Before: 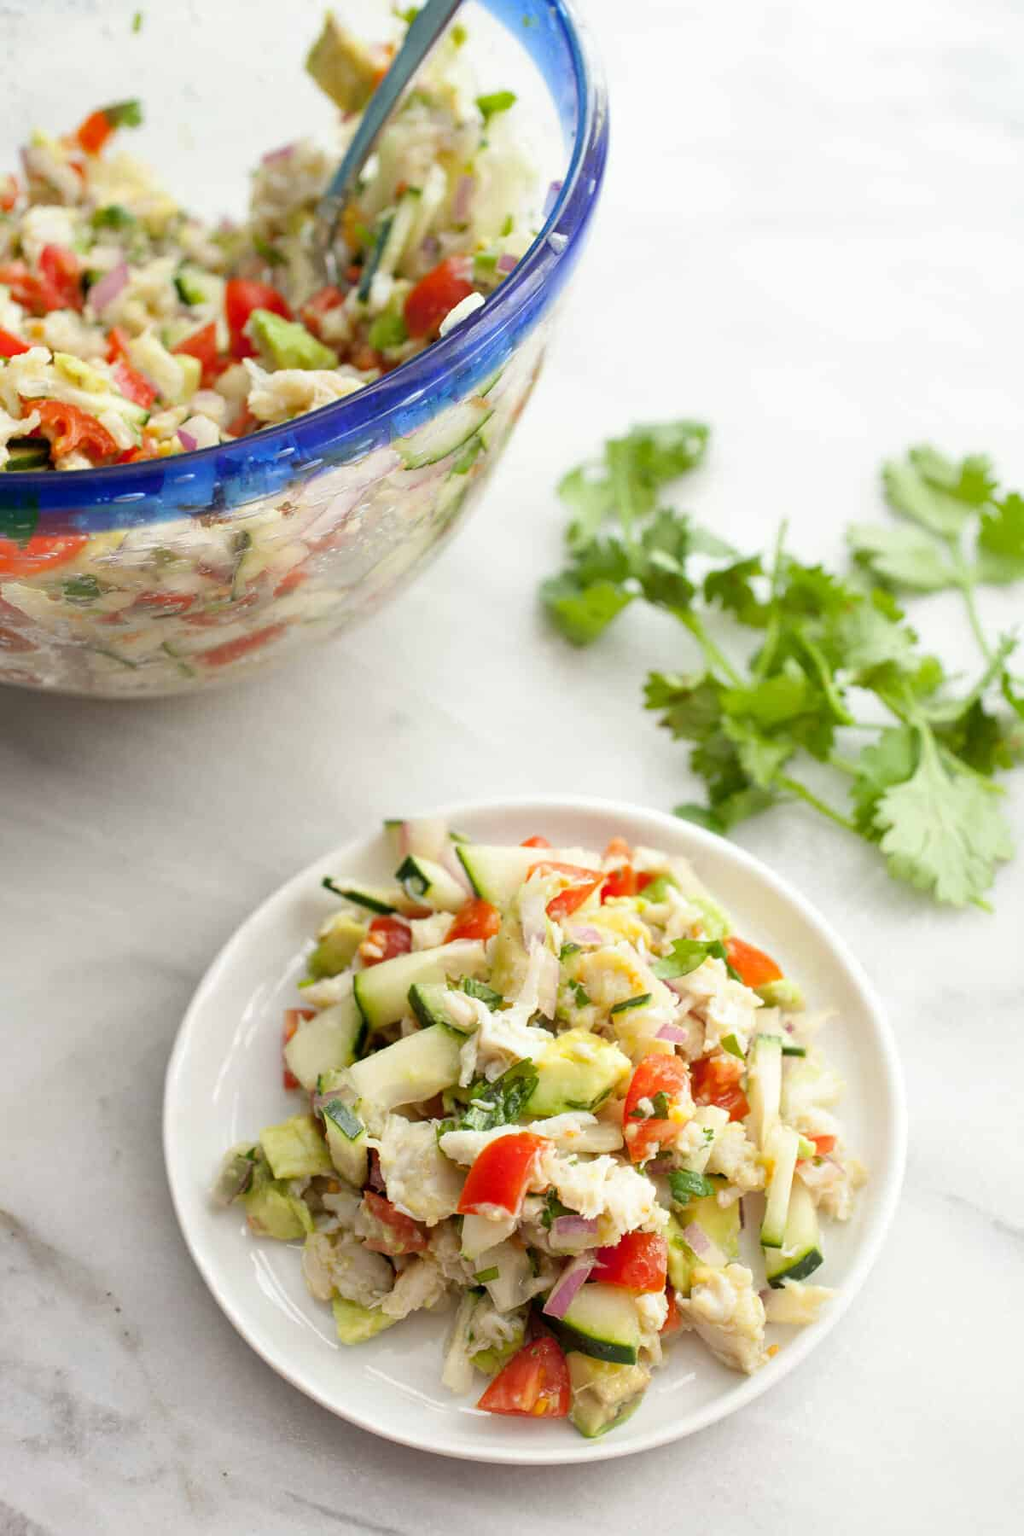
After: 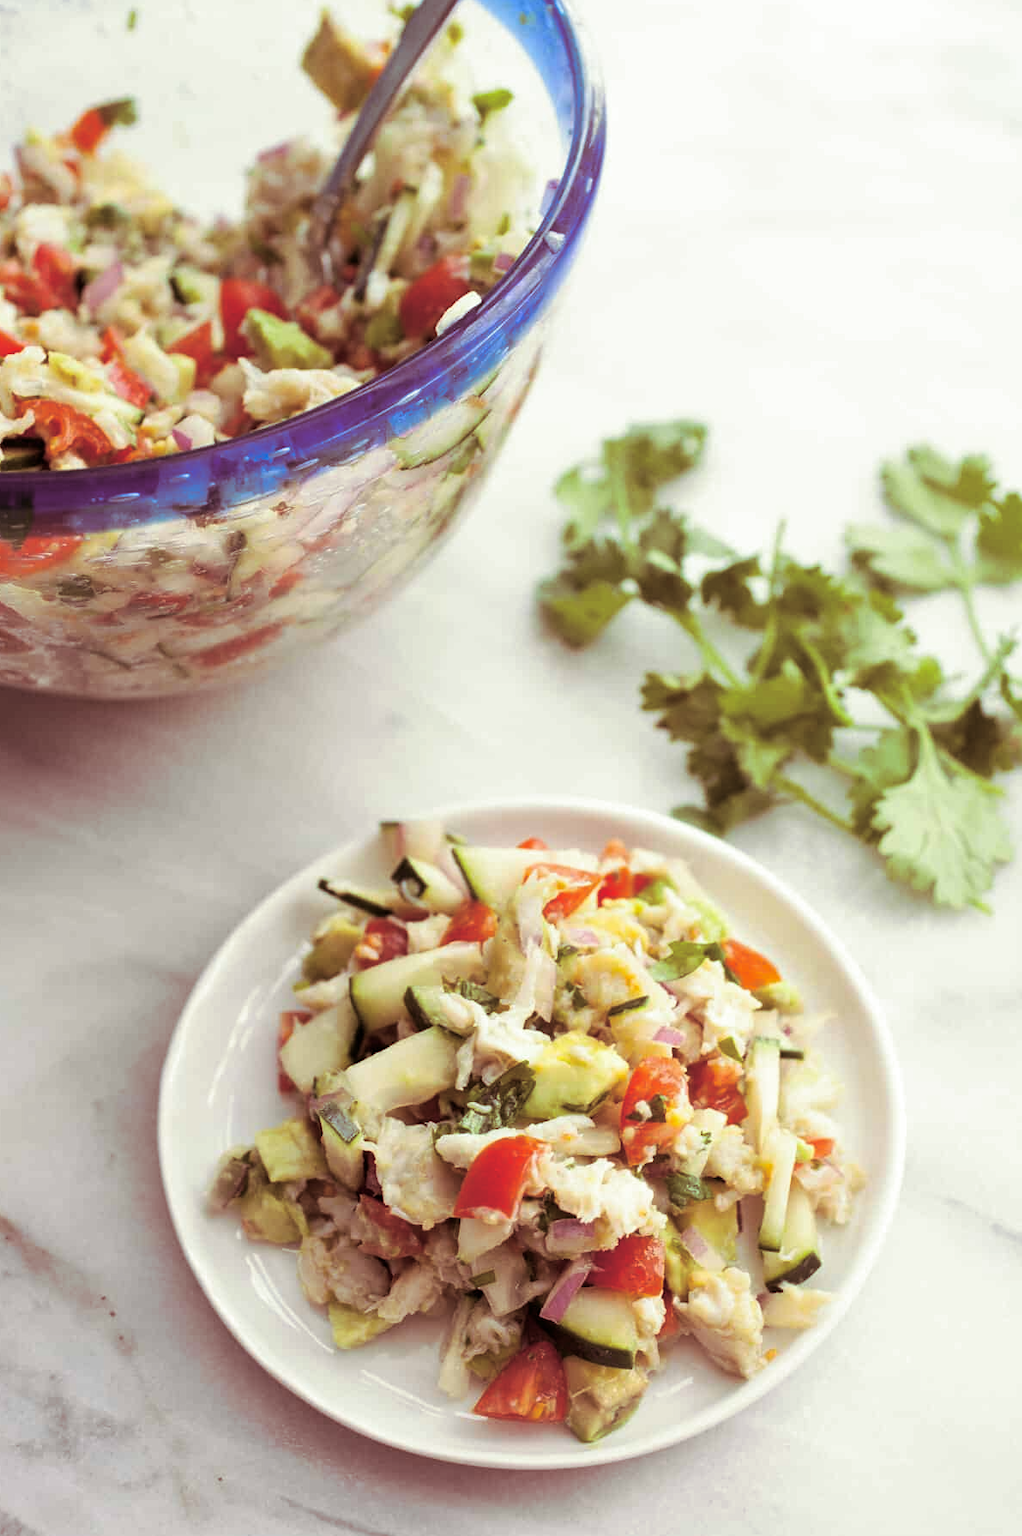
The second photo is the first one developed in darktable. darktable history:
split-toning: on, module defaults
contrast brightness saturation: contrast 0.03, brightness -0.04
crop and rotate: left 0.614%, top 0.179%, bottom 0.309%
